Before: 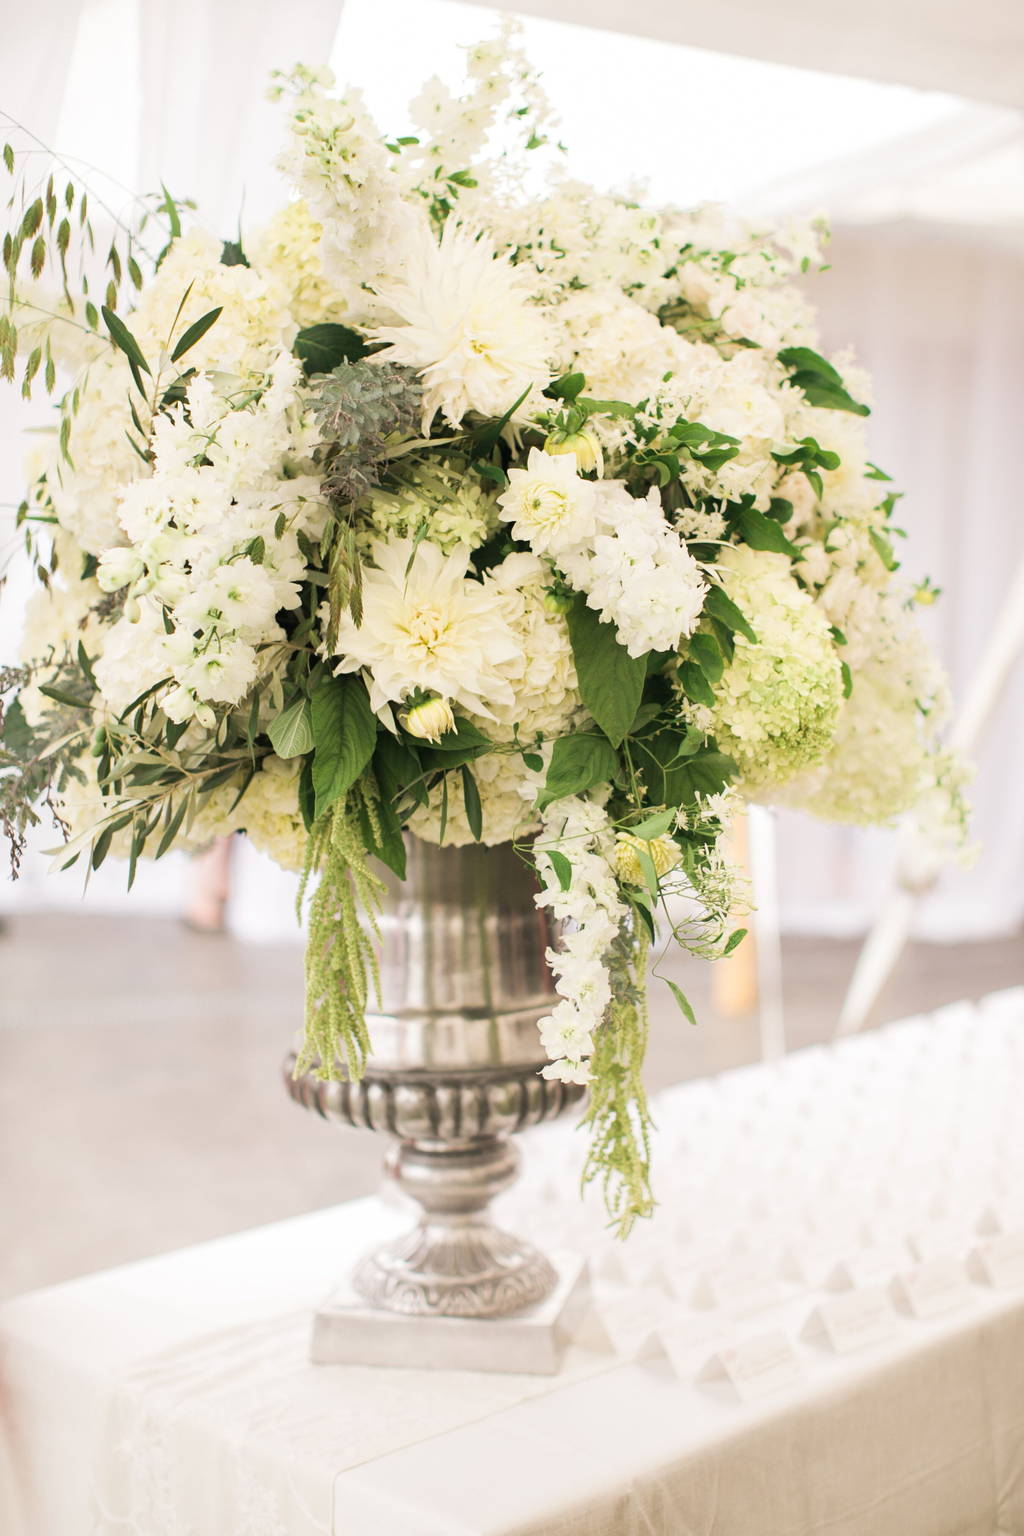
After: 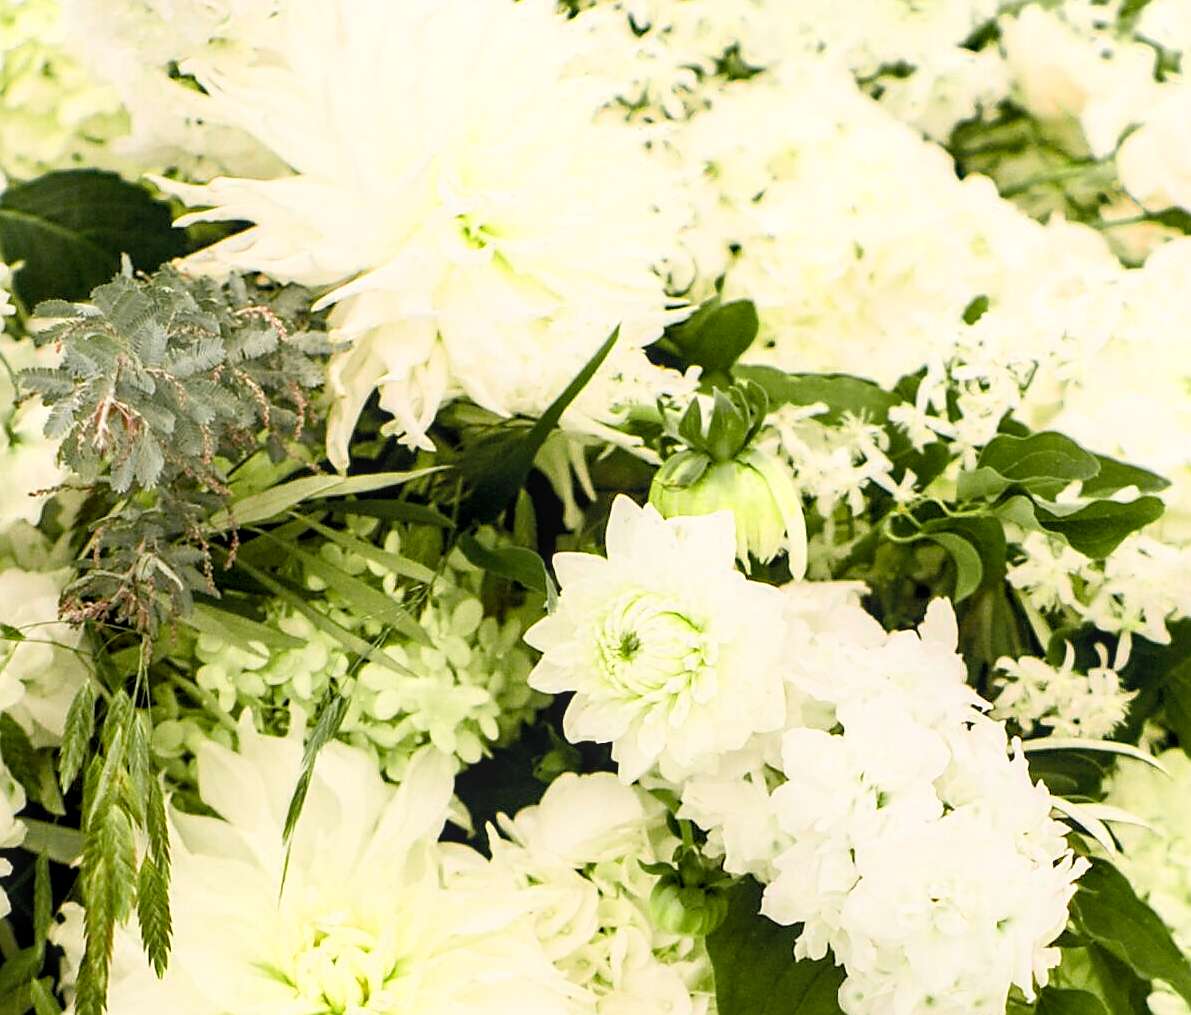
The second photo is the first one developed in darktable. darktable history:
crop: left 29.103%, top 16.871%, right 26.751%, bottom 58.048%
color balance rgb: shadows lift › chroma 2.028%, shadows lift › hue 216.49°, global offset › luminance -1.005%, perceptual saturation grading › global saturation 43.697%, perceptual saturation grading › highlights -49.994%, perceptual saturation grading › shadows 29.511%, perceptual brilliance grading › global brilliance 2.888%, perceptual brilliance grading › highlights -2.759%, perceptual brilliance grading › shadows 3.365%, global vibrance 20%
sharpen: radius 1.382, amount 1.256, threshold 0.67
local contrast: on, module defaults
tone curve: curves: ch0 [(0, 0) (0.003, 0.003) (0.011, 0.012) (0.025, 0.027) (0.044, 0.048) (0.069, 0.076) (0.1, 0.109) (0.136, 0.148) (0.177, 0.194) (0.224, 0.245) (0.277, 0.303) (0.335, 0.366) (0.399, 0.436) (0.468, 0.511) (0.543, 0.593) (0.623, 0.681) (0.709, 0.775) (0.801, 0.875) (0.898, 0.954) (1, 1)], color space Lab, independent channels
color zones: curves: ch0 [(0, 0.533) (0.126, 0.533) (0.234, 0.533) (0.368, 0.357) (0.5, 0.5) (0.625, 0.5) (0.74, 0.637) (0.875, 0.5)]; ch1 [(0.004, 0.708) (0.129, 0.662) (0.25, 0.5) (0.375, 0.331) (0.496, 0.396) (0.625, 0.649) (0.739, 0.26) (0.875, 0.5) (1, 0.478)]; ch2 [(0, 0.409) (0.132, 0.403) (0.236, 0.558) (0.379, 0.448) (0.5, 0.5) (0.625, 0.5) (0.691, 0.39) (0.875, 0.5)]
